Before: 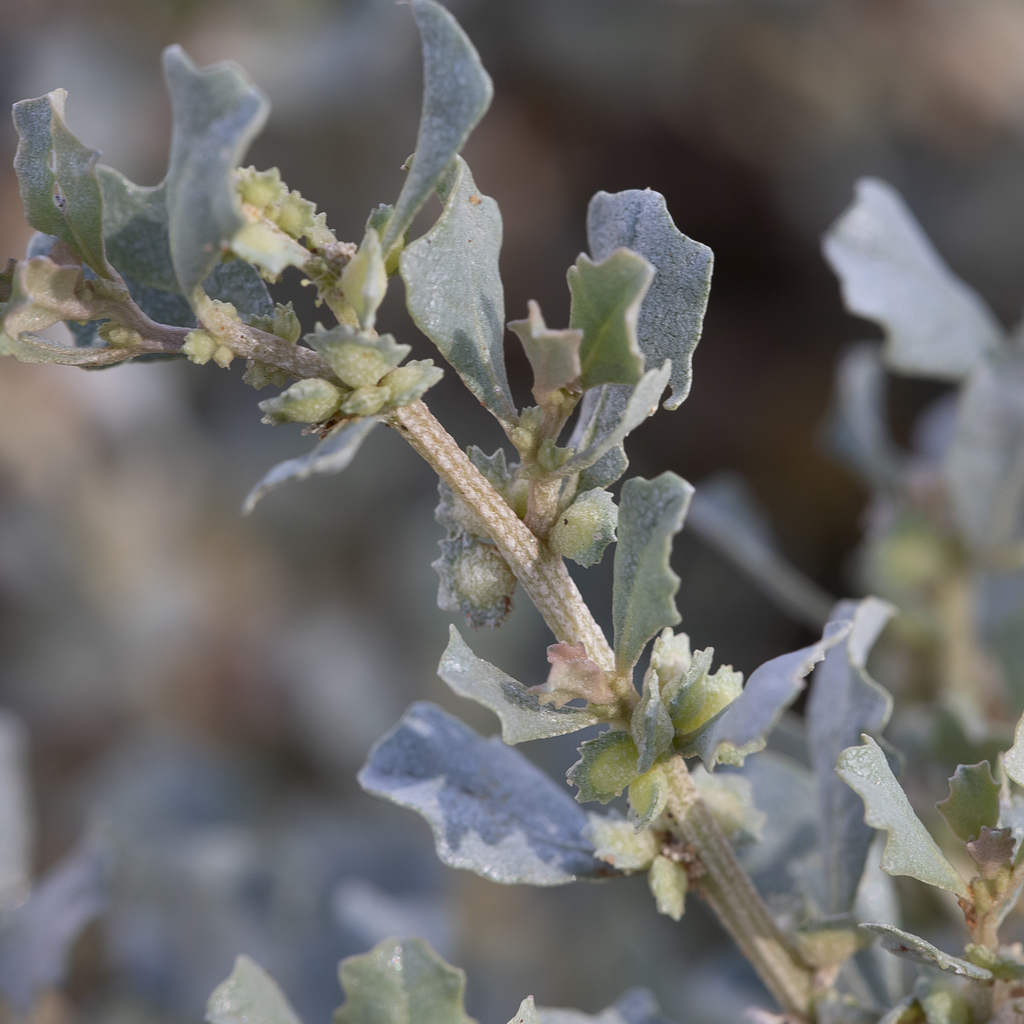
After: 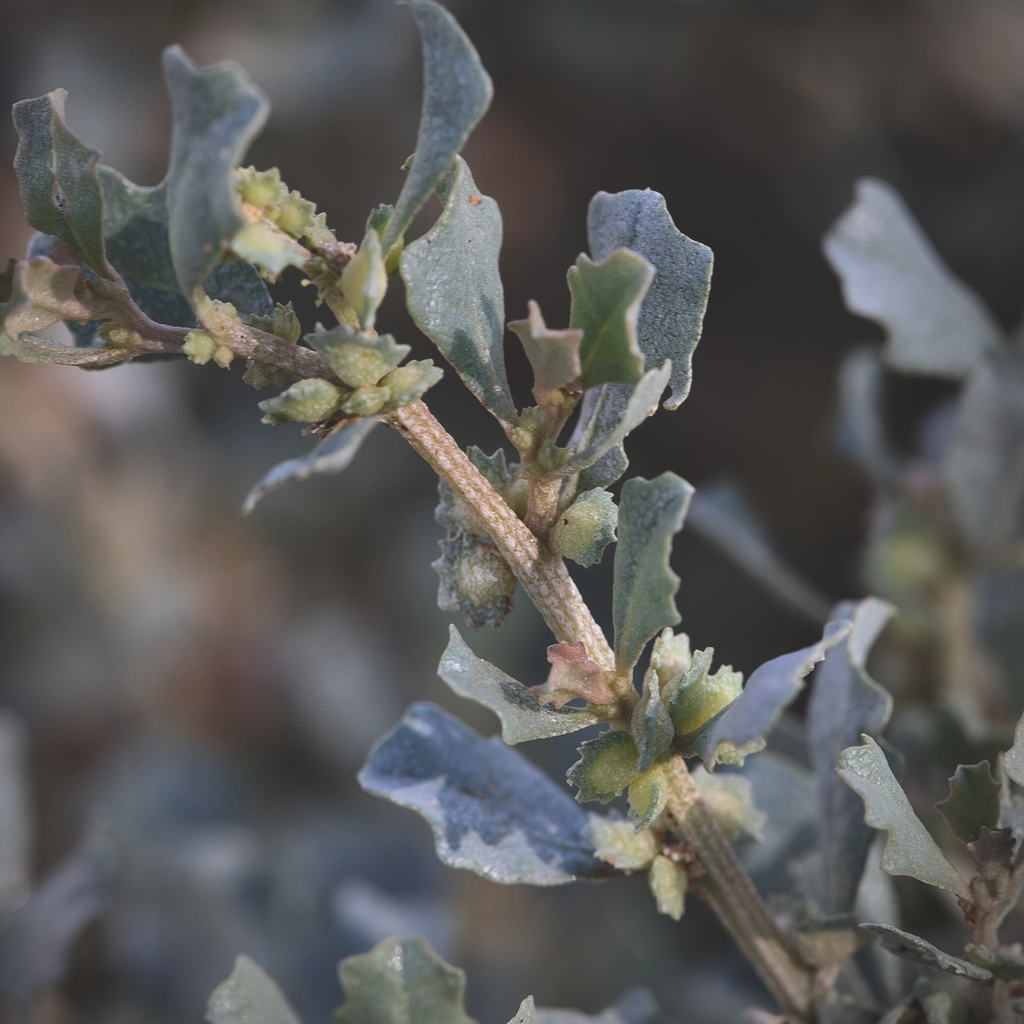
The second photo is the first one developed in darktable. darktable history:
rgb curve: curves: ch0 [(0, 0.186) (0.314, 0.284) (0.775, 0.708) (1, 1)], compensate middle gray true, preserve colors none
local contrast: mode bilateral grid, contrast 20, coarseness 50, detail 130%, midtone range 0.2
vignetting: center (-0.15, 0.013)
